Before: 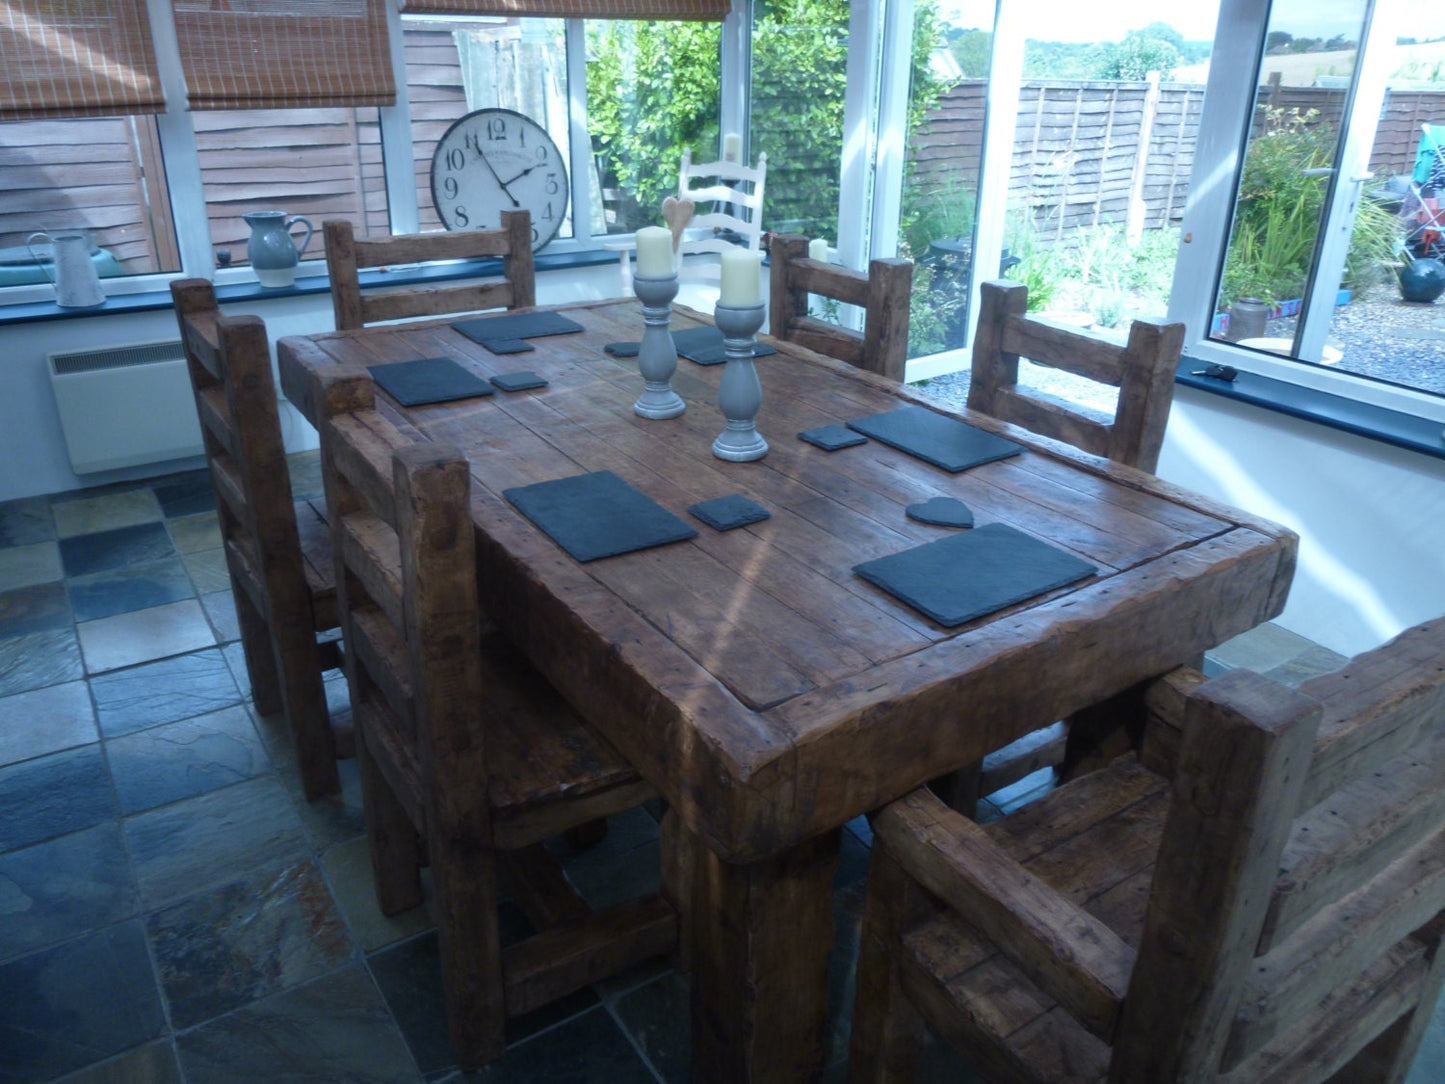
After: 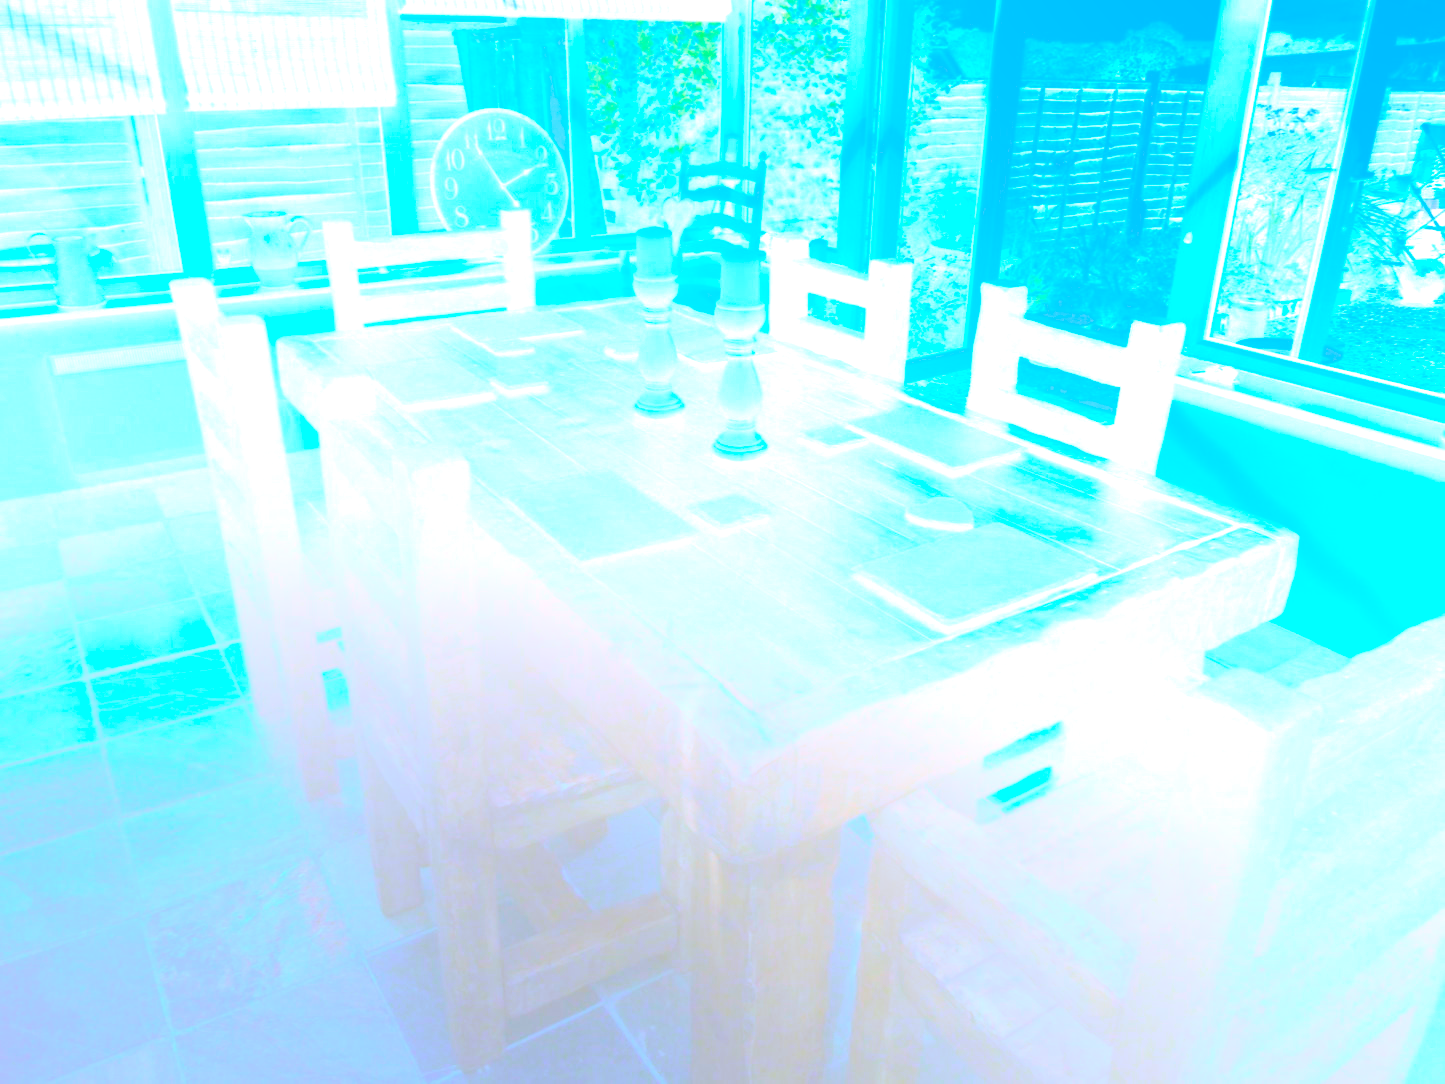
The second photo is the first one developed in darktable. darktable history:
bloom: size 85%, threshold 5%, strength 85%
white balance: red 0.871, blue 1.249
color calibration: output R [0.972, 0.068, -0.094, 0], output G [-0.178, 1.216, -0.086, 0], output B [0.095, -0.136, 0.98, 0], illuminant custom, x 0.371, y 0.381, temperature 4283.16 K
exposure: black level correction 0, exposure 1.5 EV, compensate exposure bias true, compensate highlight preservation false
local contrast: on, module defaults
